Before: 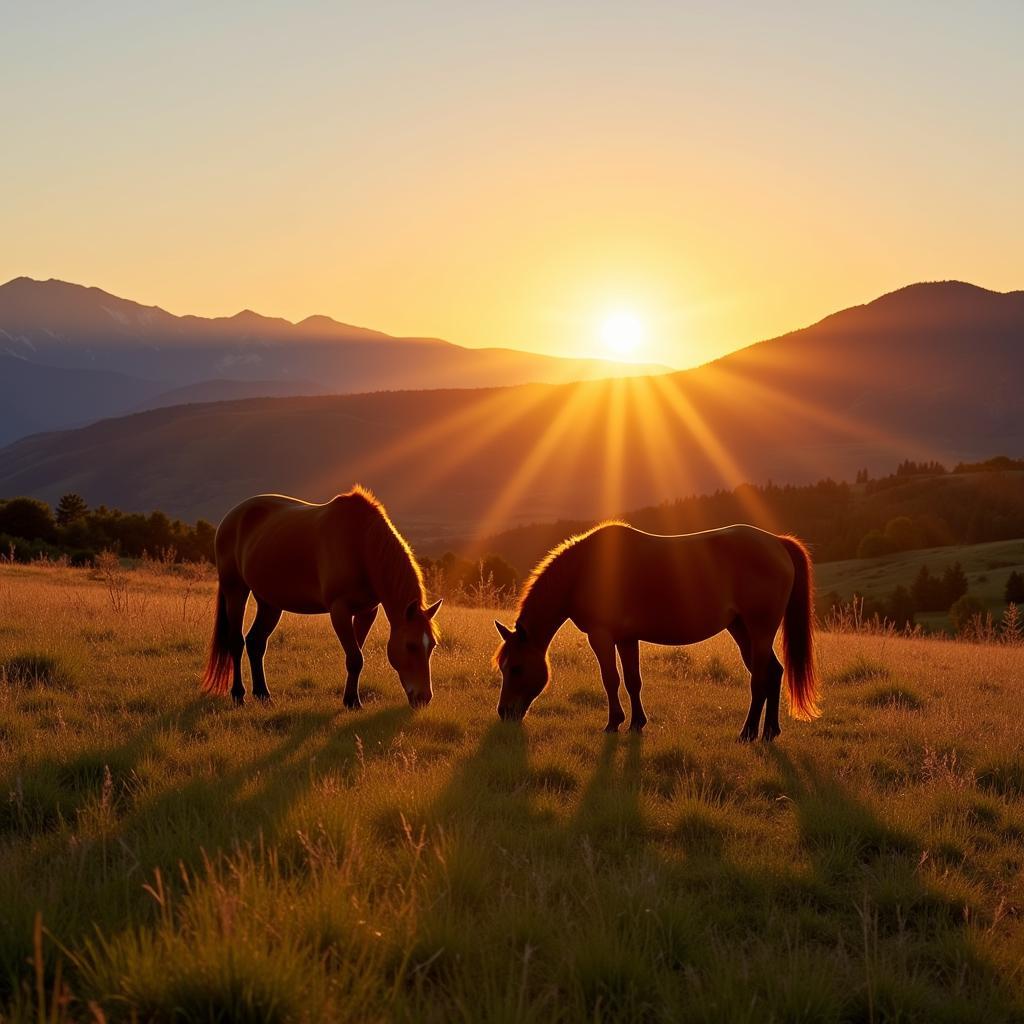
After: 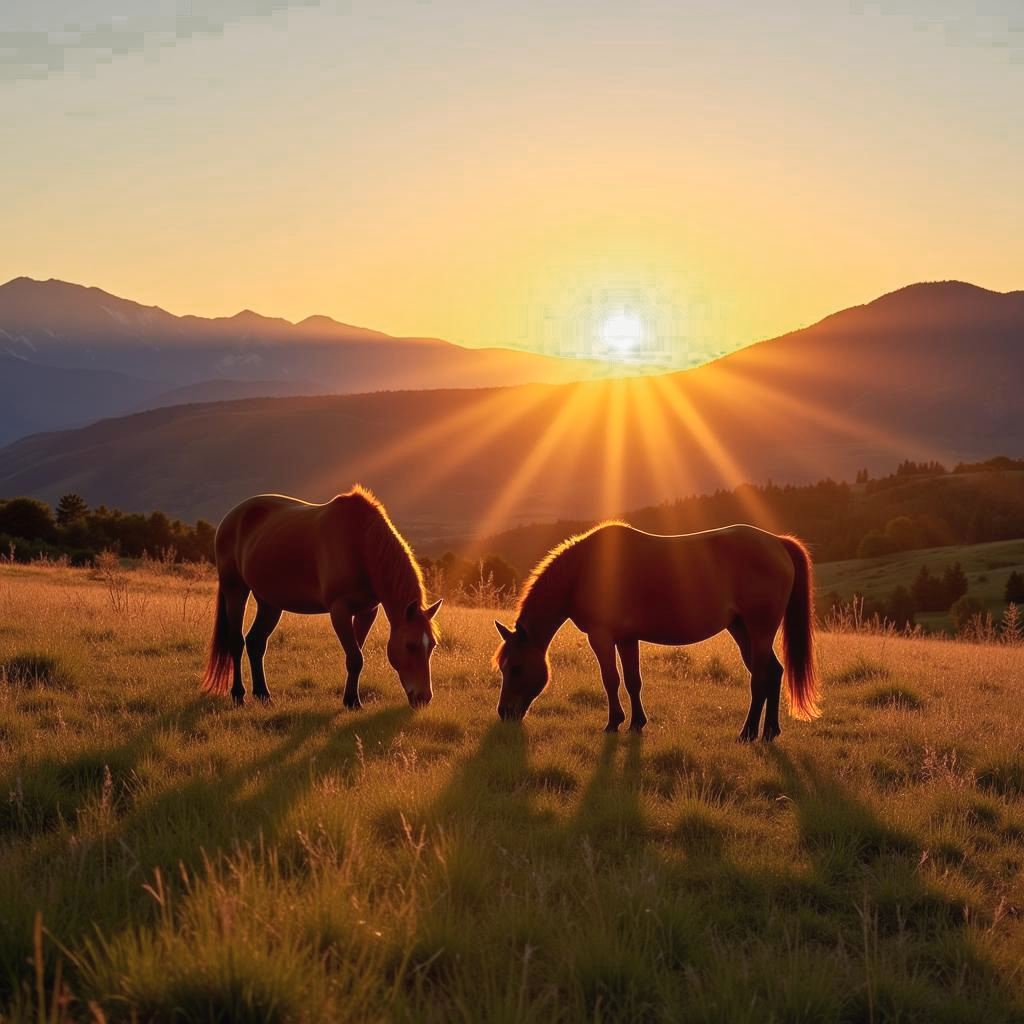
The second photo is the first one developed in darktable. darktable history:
local contrast: detail 110%
color zones: curves: ch0 [(0.25, 0.5) (0.347, 0.092) (0.75, 0.5)]; ch1 [(0.25, 0.5) (0.33, 0.51) (0.75, 0.5)]
